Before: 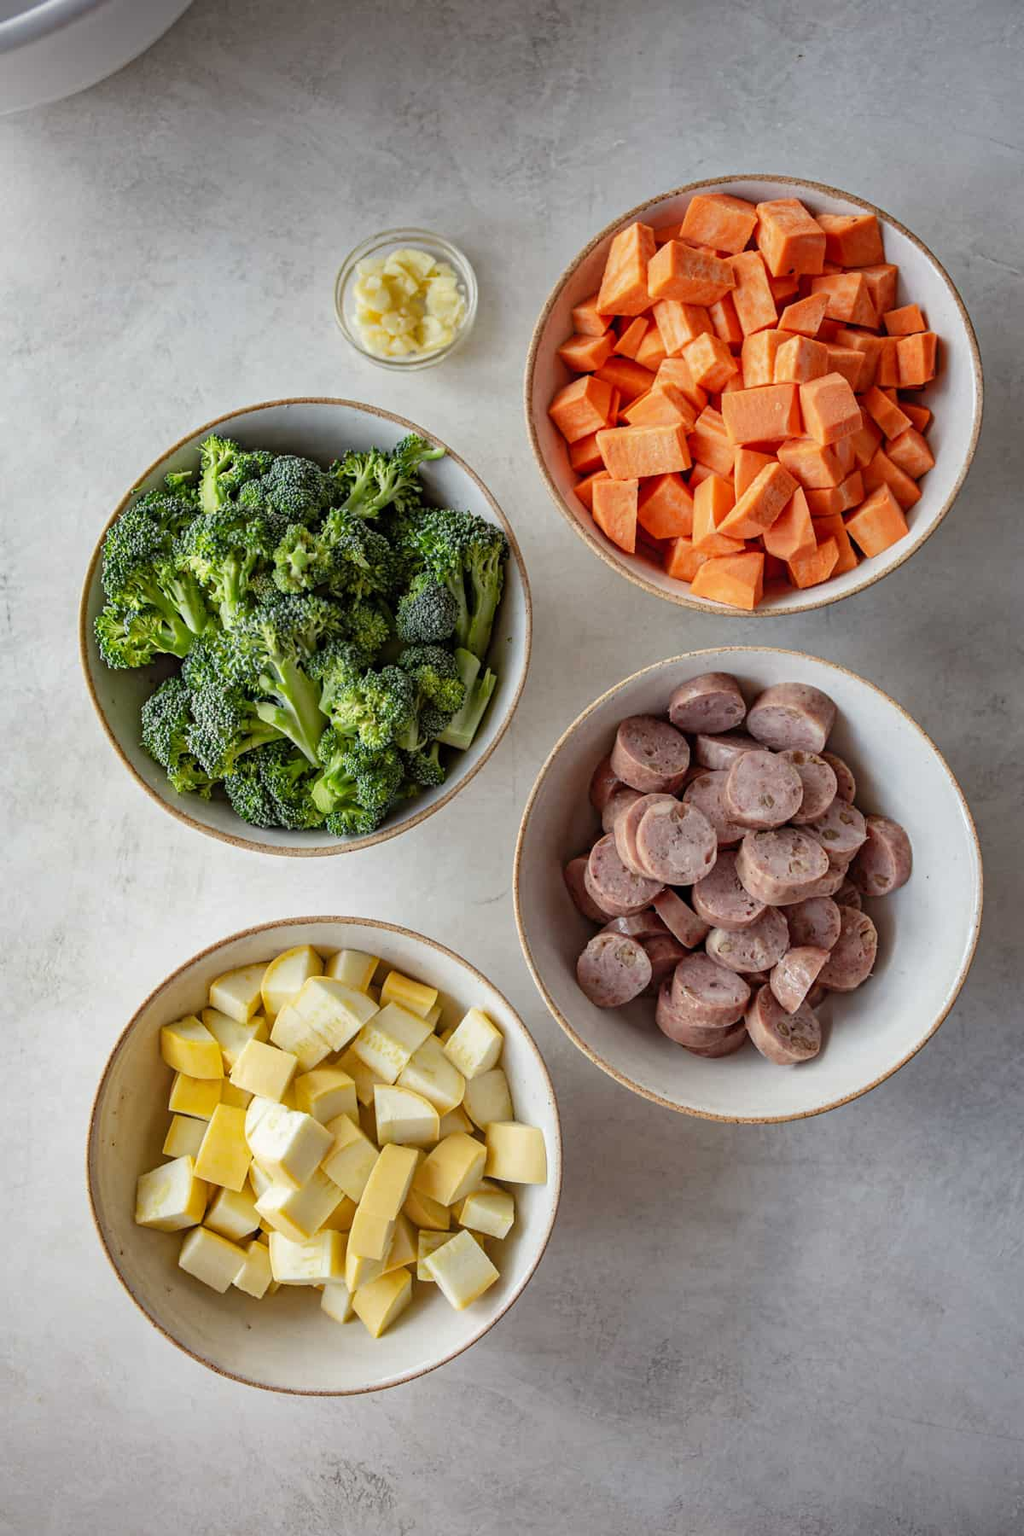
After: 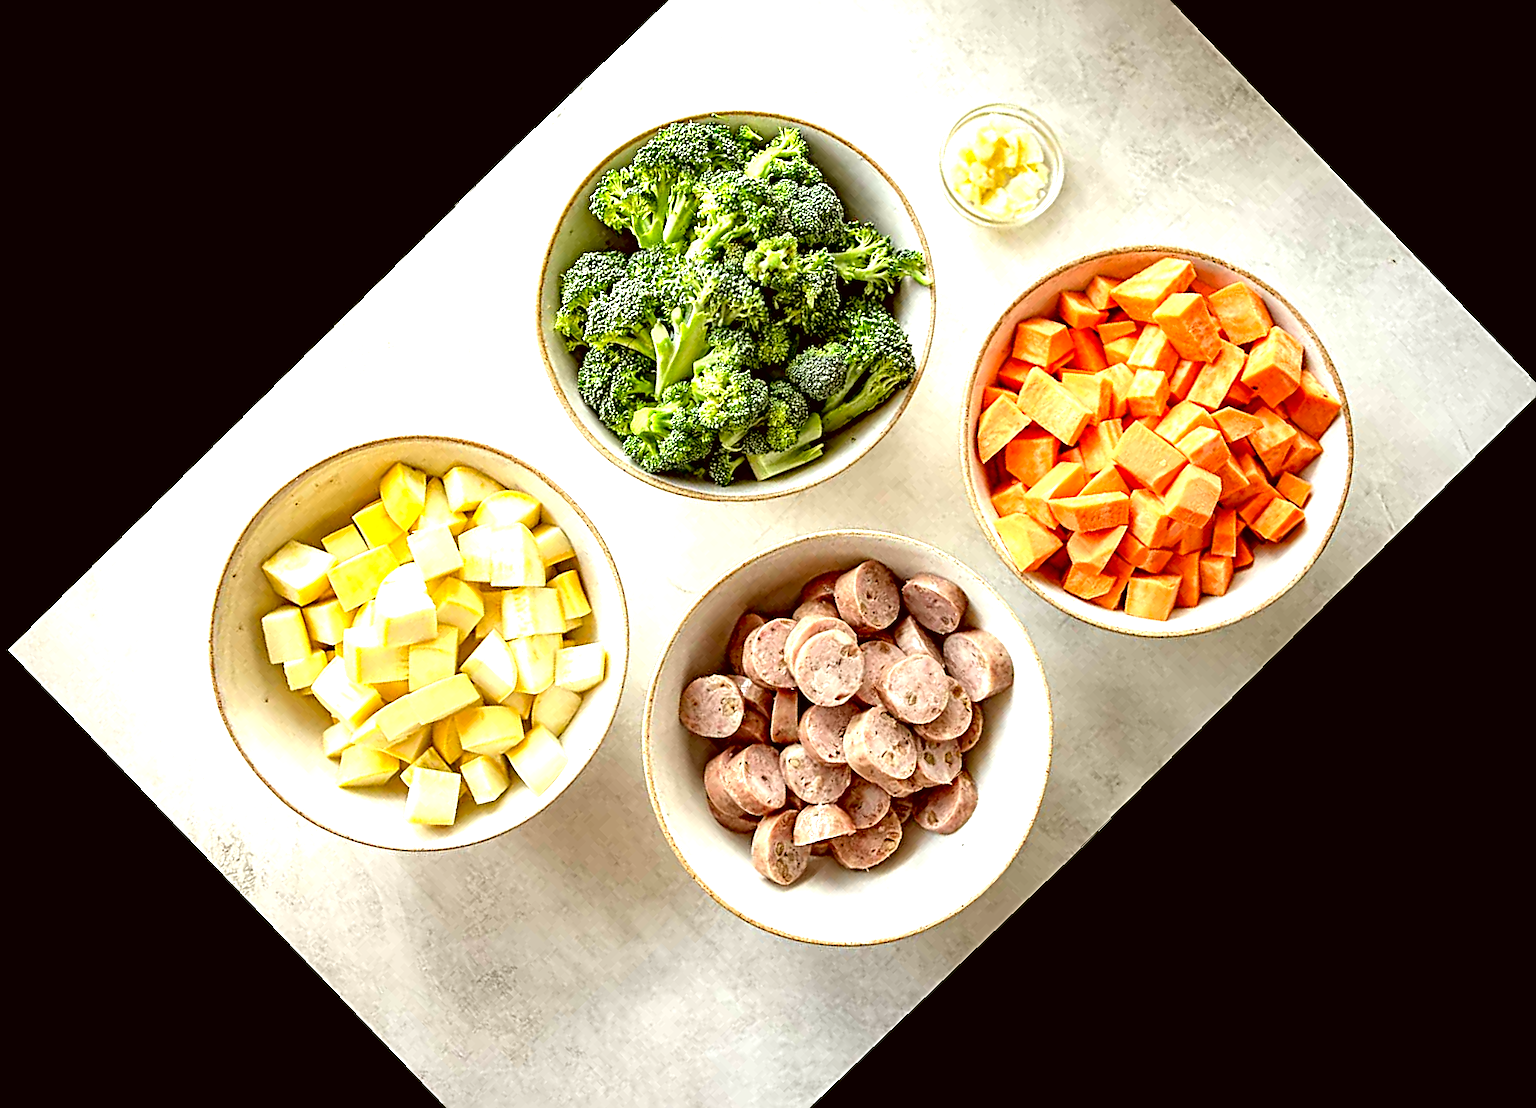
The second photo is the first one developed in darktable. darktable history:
contrast brightness saturation: saturation -0.05
crop and rotate: angle -46.26°, top 16.234%, right 0.912%, bottom 11.704%
sharpen: radius 2.531, amount 0.628
color correction: highlights a* -1.43, highlights b* 10.12, shadows a* 0.395, shadows b* 19.35
exposure: black level correction 0.009, exposure 1.425 EV, compensate highlight preservation false
rotate and perspective: rotation -1°, crop left 0.011, crop right 0.989, crop top 0.025, crop bottom 0.975
